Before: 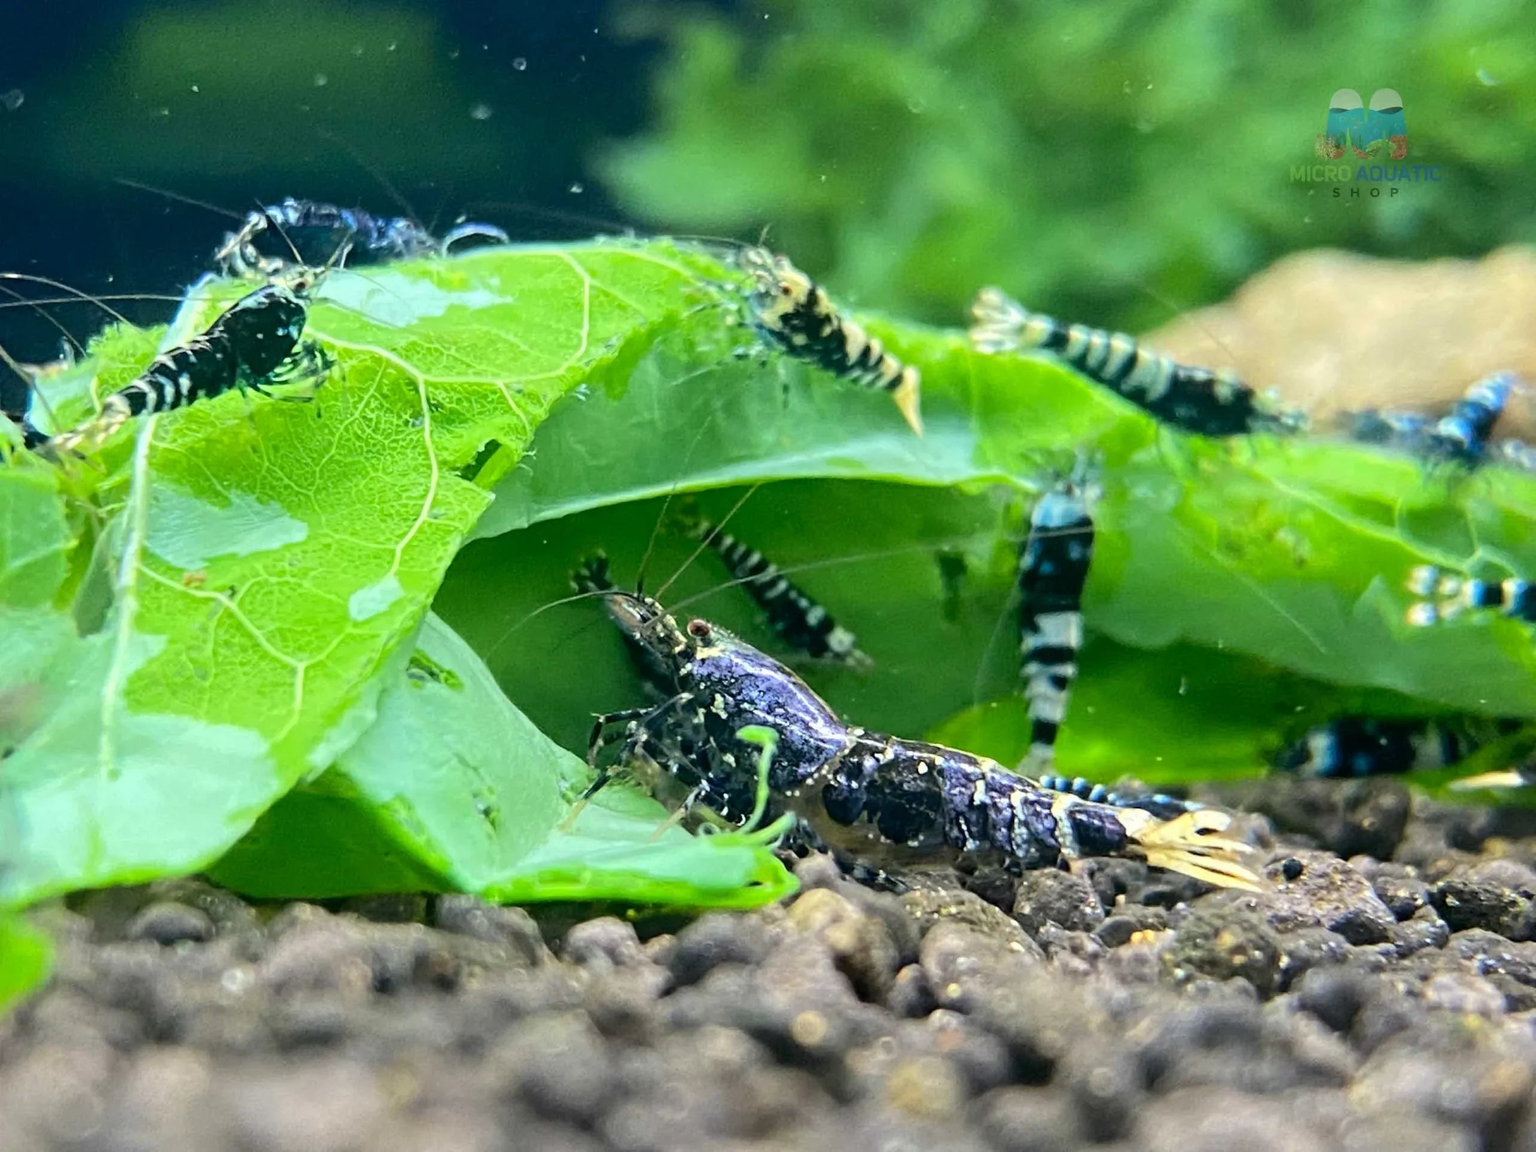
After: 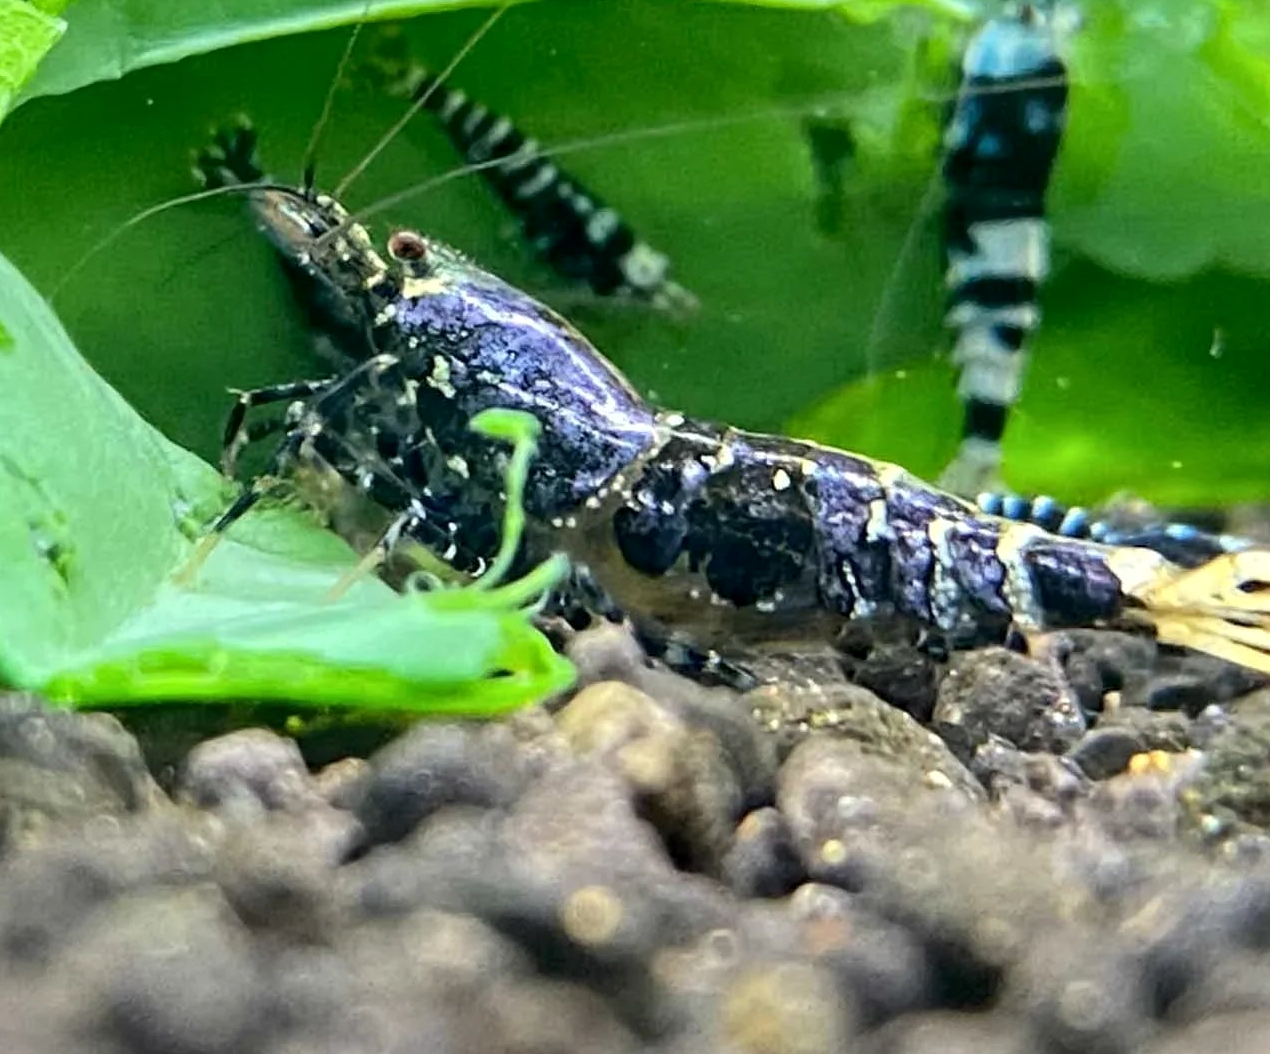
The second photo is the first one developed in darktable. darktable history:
local contrast: highlights 100%, shadows 100%, detail 120%, midtone range 0.2
crop: left 29.672%, top 41.786%, right 20.851%, bottom 3.487%
